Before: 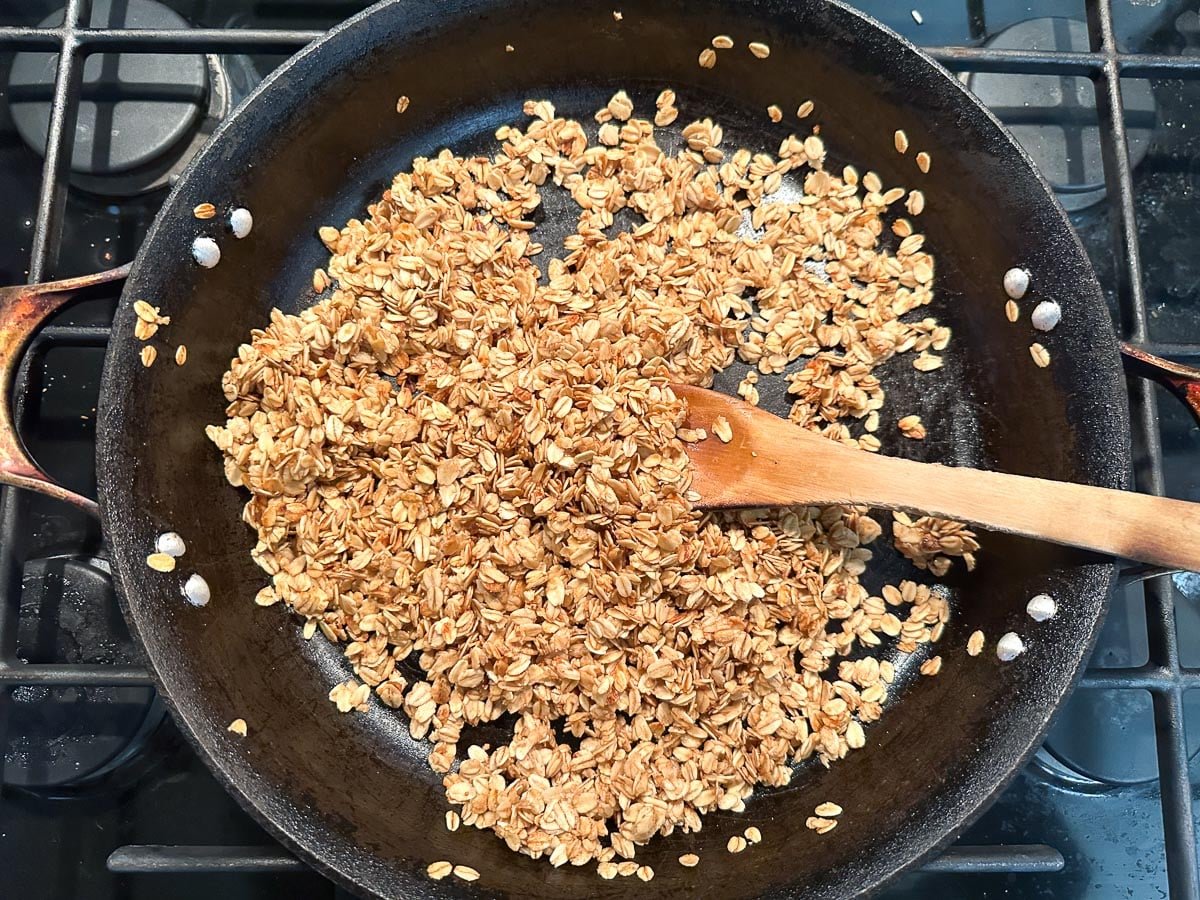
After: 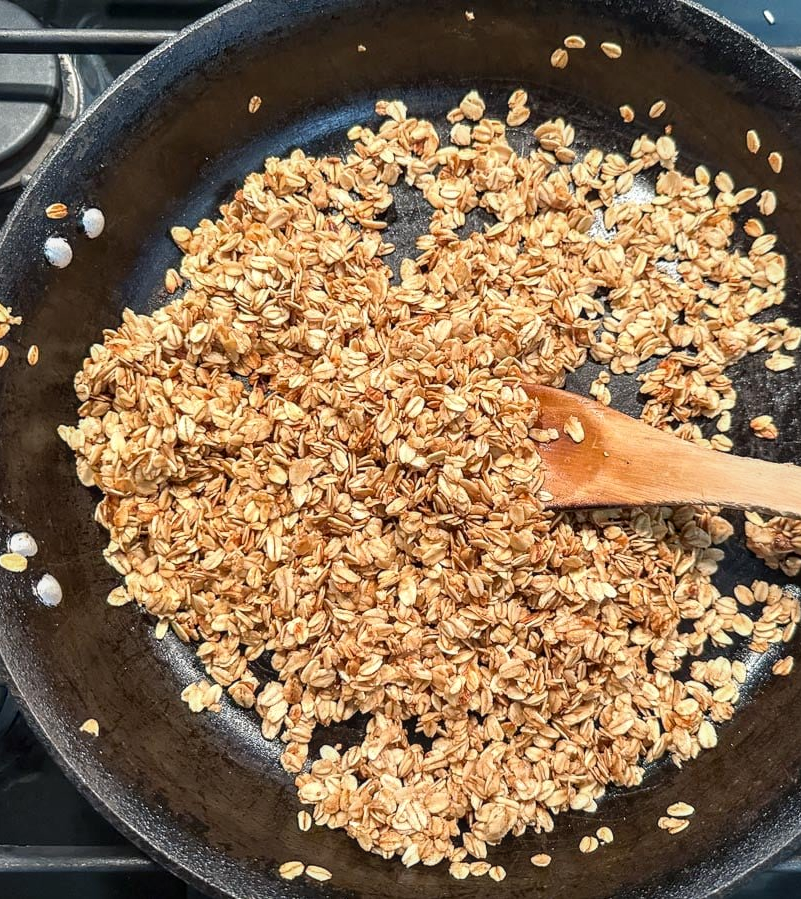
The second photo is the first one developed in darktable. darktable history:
crop and rotate: left 12.412%, right 20.811%
local contrast: on, module defaults
